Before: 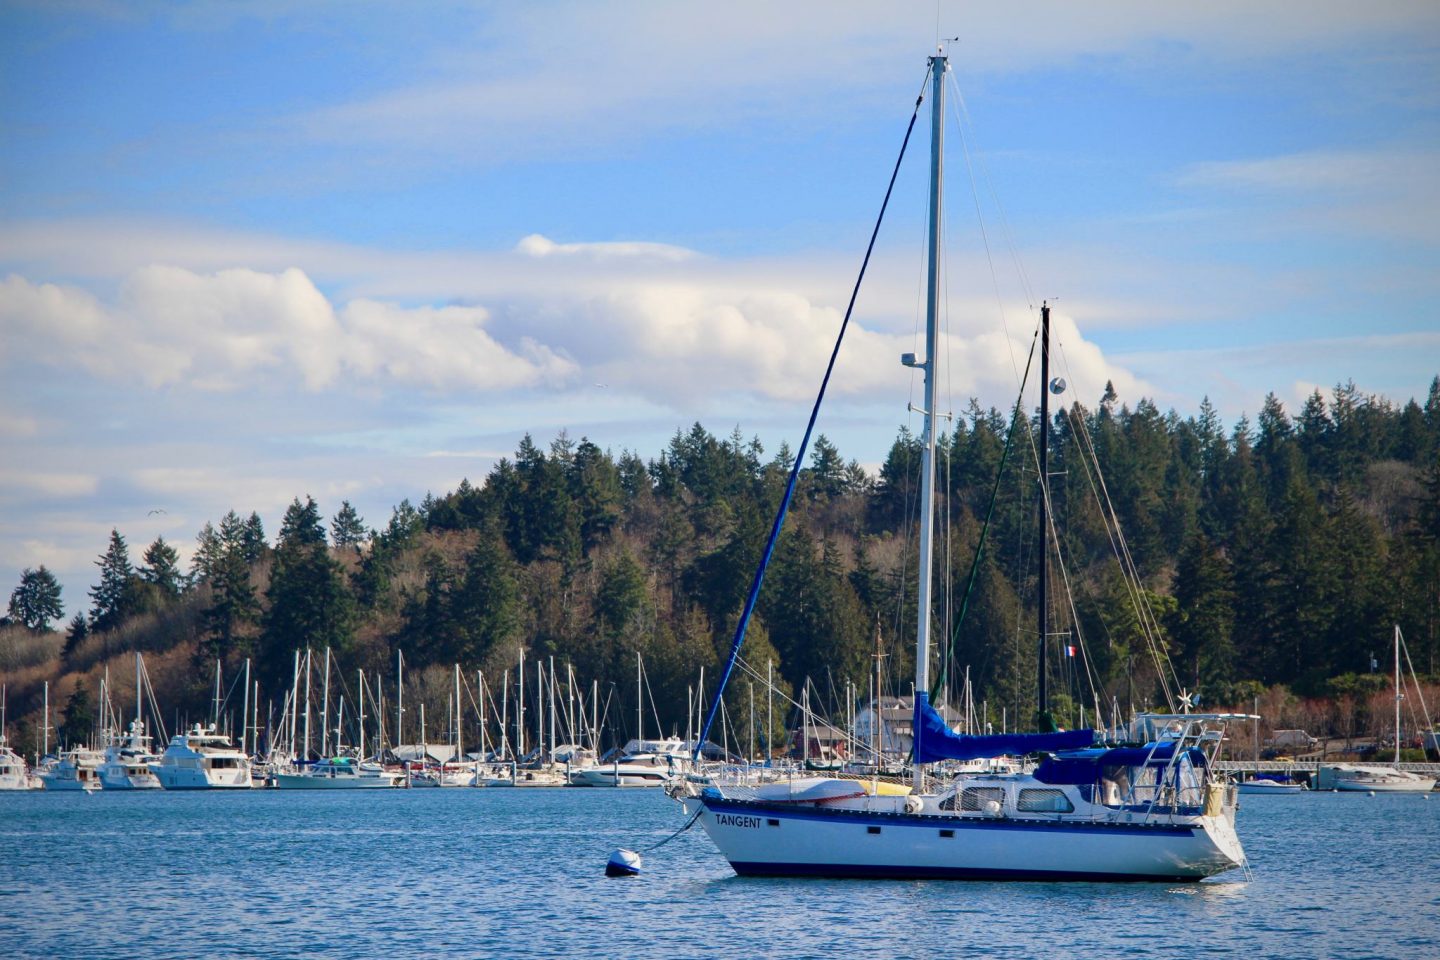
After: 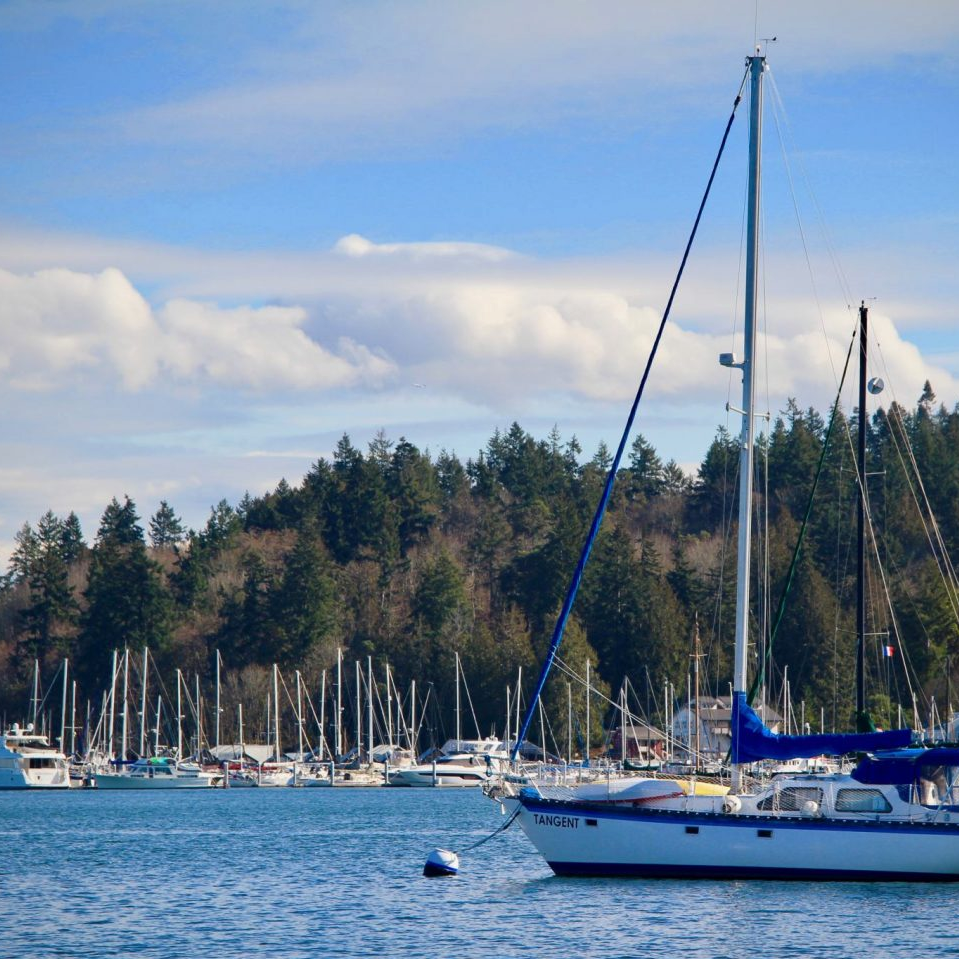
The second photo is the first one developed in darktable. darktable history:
tone equalizer: on, module defaults
shadows and highlights: radius 337.17, shadows 29.01, soften with gaussian
crop and rotate: left 12.673%, right 20.66%
